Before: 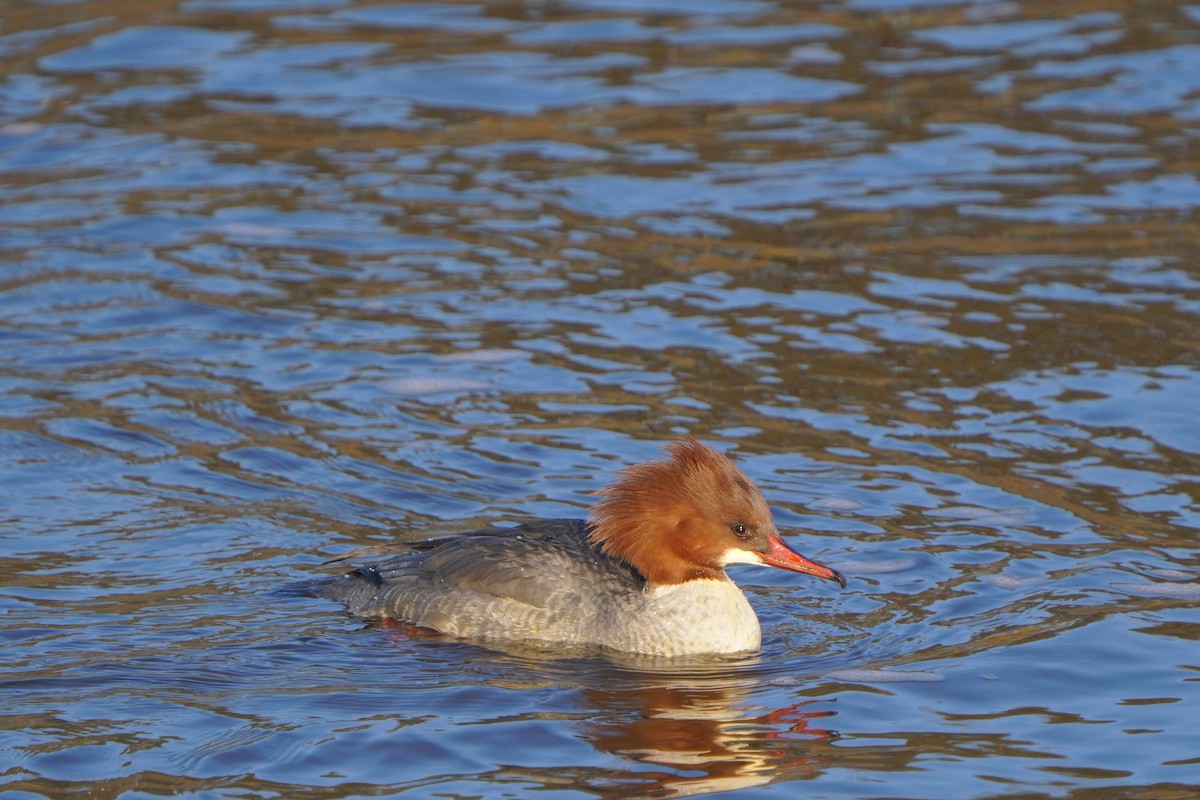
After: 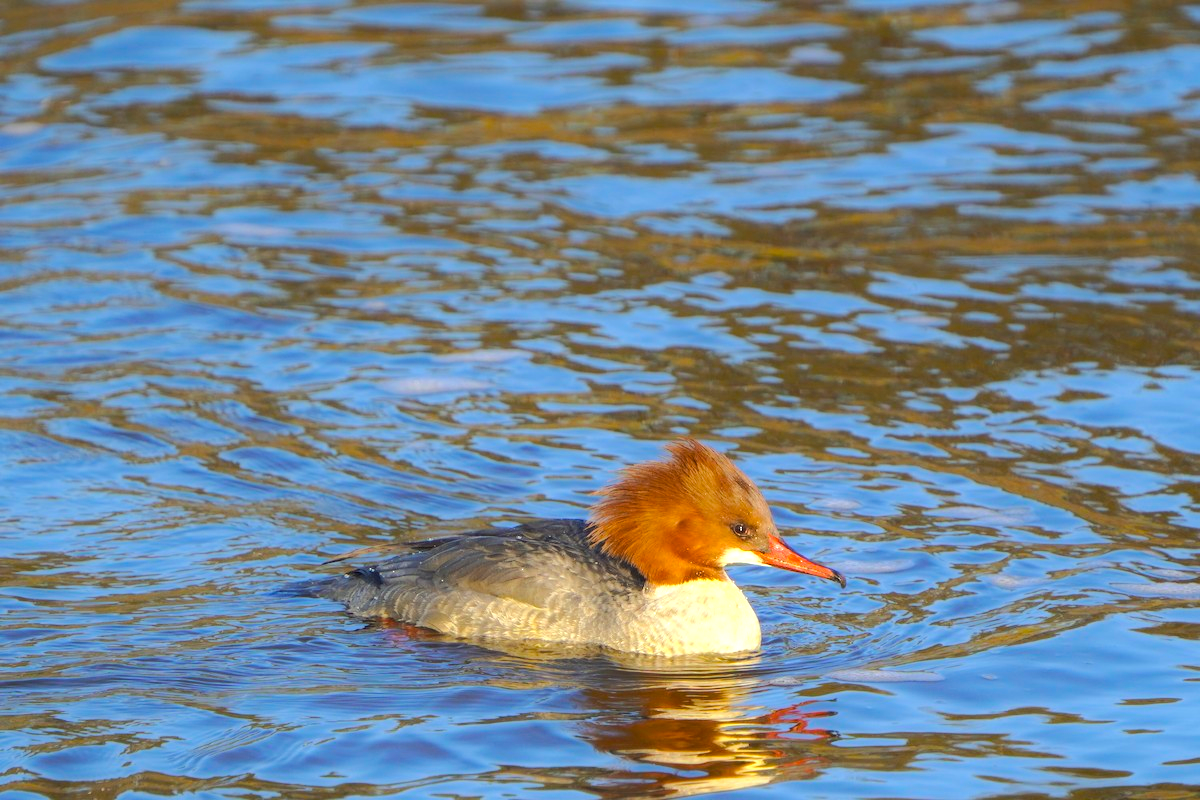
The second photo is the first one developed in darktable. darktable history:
local contrast: mode bilateral grid, contrast 100, coarseness 100, detail 91%, midtone range 0.2
tone equalizer: -8 EV 0.001 EV, -7 EV -0.002 EV, -6 EV 0.002 EV, -5 EV -0.03 EV, -4 EV -0.116 EV, -3 EV -0.169 EV, -2 EV 0.24 EV, -1 EV 0.702 EV, +0 EV 0.493 EV
color balance rgb: perceptual saturation grading › global saturation 25%, perceptual brilliance grading › mid-tones 10%, perceptual brilliance grading › shadows 15%, global vibrance 20%
color correction: highlights a* -4.28, highlights b* 6.53
